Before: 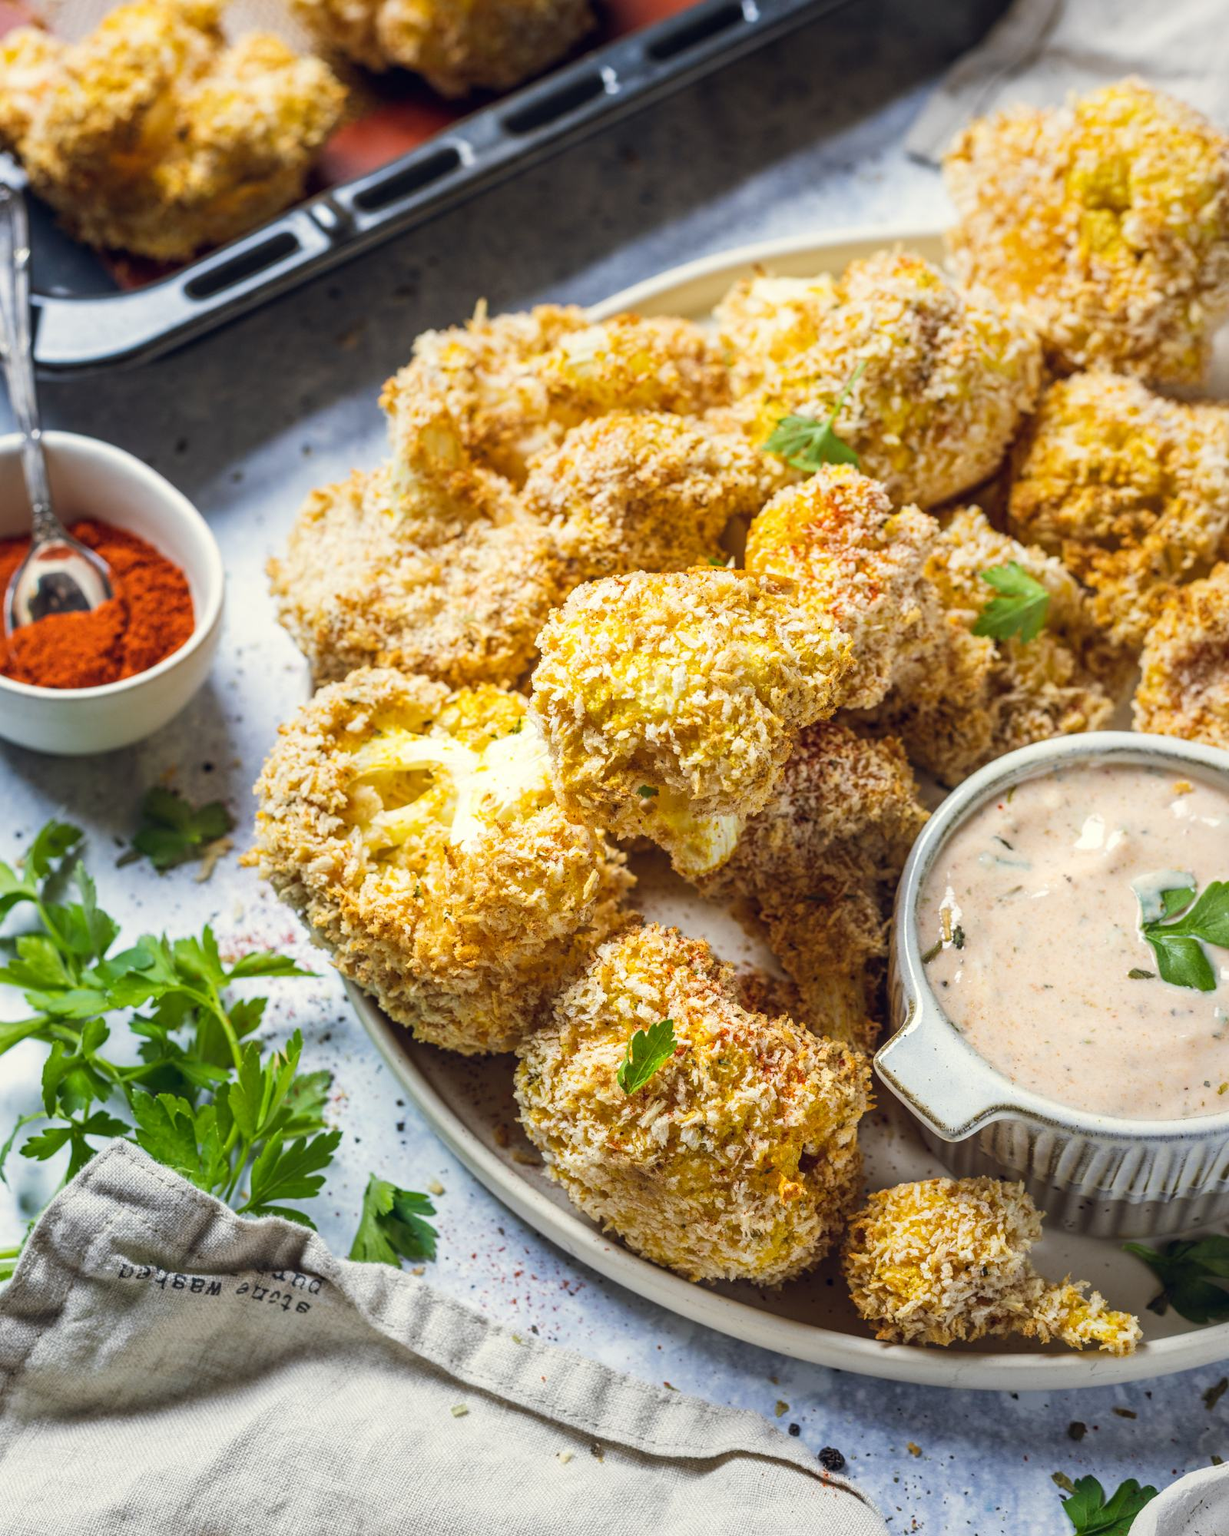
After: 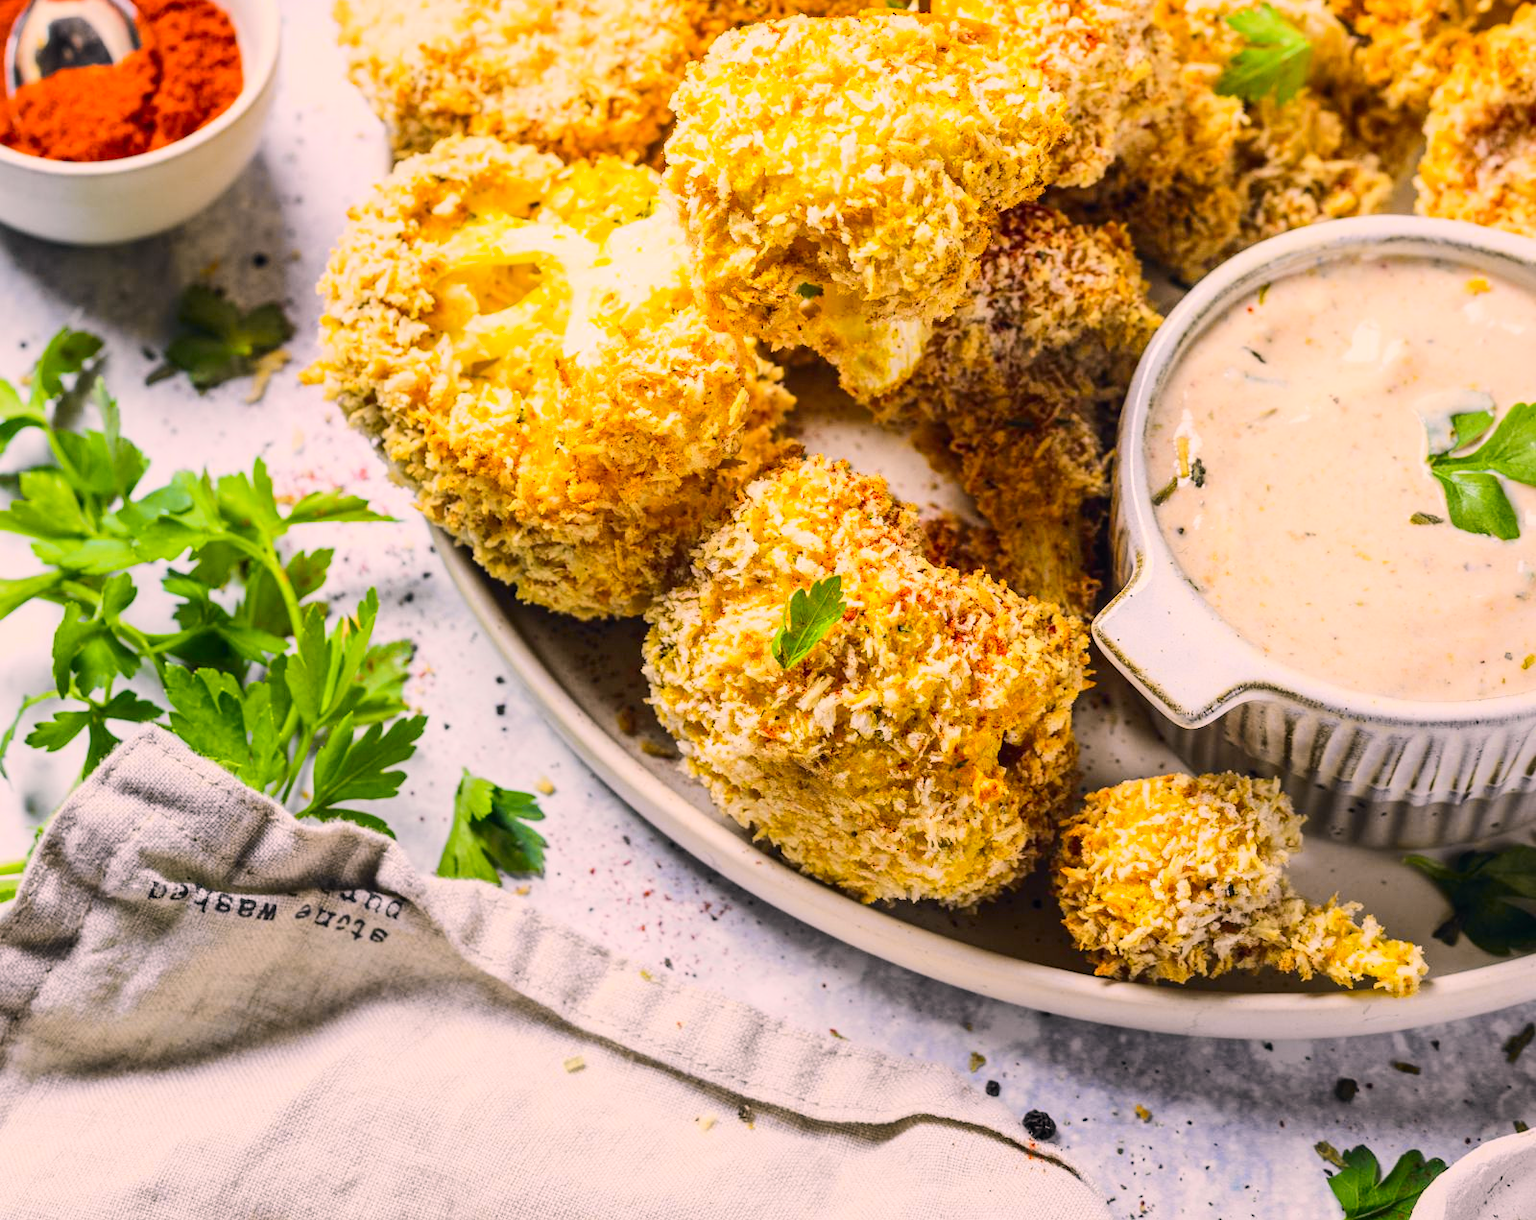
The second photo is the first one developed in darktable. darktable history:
color correction: highlights a* 14.52, highlights b* 4.84
crop and rotate: top 36.435%
tone curve: curves: ch0 [(0, 0) (0.11, 0.081) (0.256, 0.259) (0.398, 0.475) (0.498, 0.611) (0.65, 0.757) (0.835, 0.883) (1, 0.961)]; ch1 [(0, 0) (0.346, 0.307) (0.408, 0.369) (0.453, 0.457) (0.482, 0.479) (0.502, 0.498) (0.521, 0.51) (0.553, 0.554) (0.618, 0.65) (0.693, 0.727) (1, 1)]; ch2 [(0, 0) (0.366, 0.337) (0.434, 0.46) (0.485, 0.494) (0.5, 0.494) (0.511, 0.508) (0.537, 0.55) (0.579, 0.599) (0.621, 0.693) (1, 1)], color space Lab, independent channels, preserve colors none
